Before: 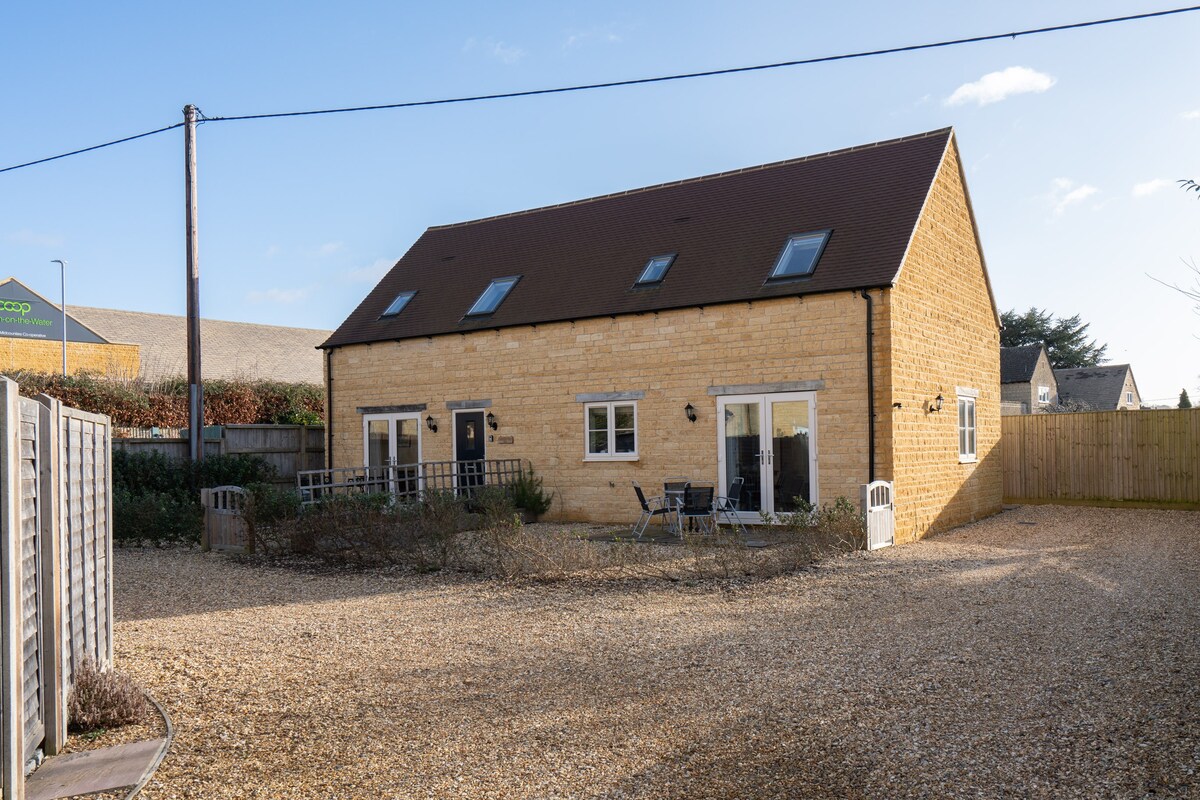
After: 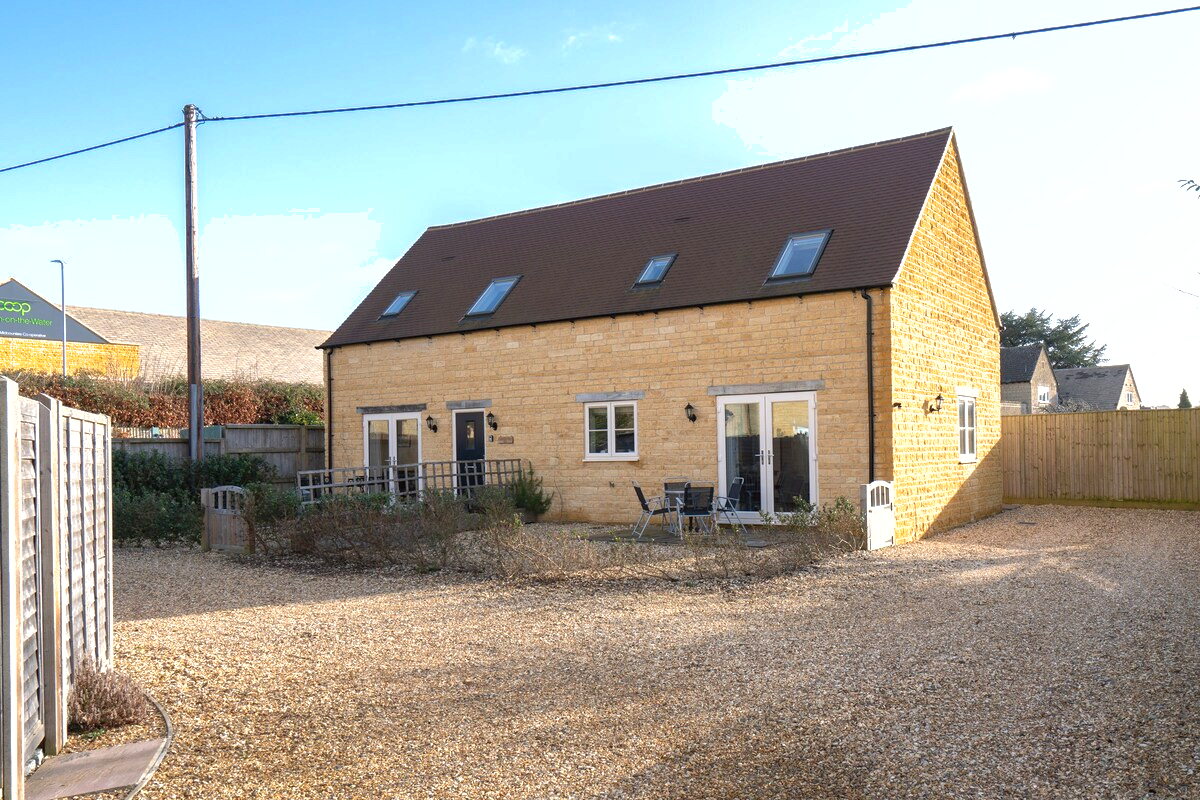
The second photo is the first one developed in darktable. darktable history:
exposure: black level correction 0, exposure 0.698 EV, compensate exposure bias true, compensate highlight preservation false
shadows and highlights: on, module defaults
